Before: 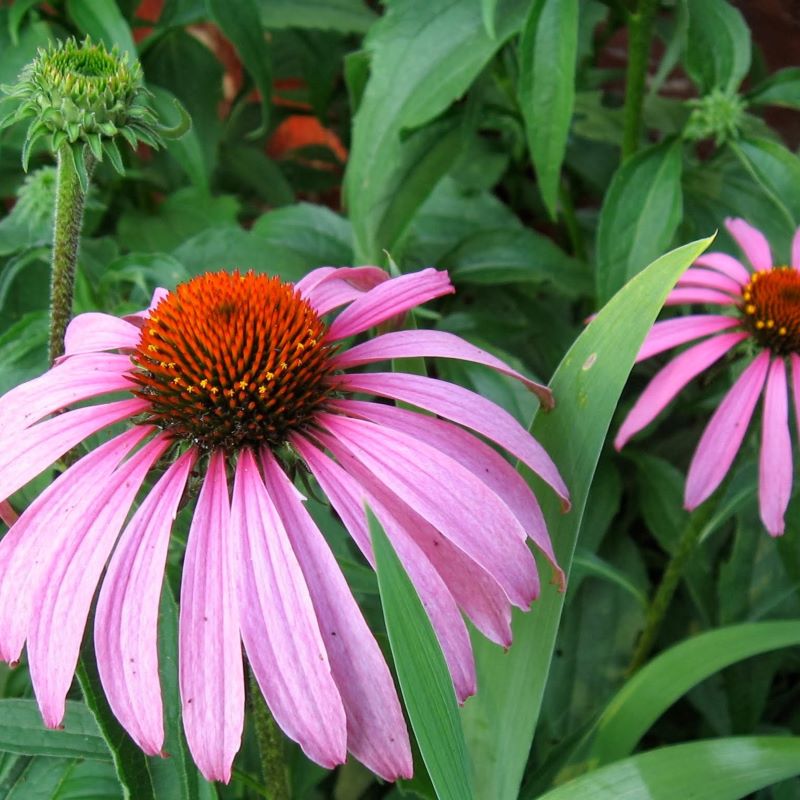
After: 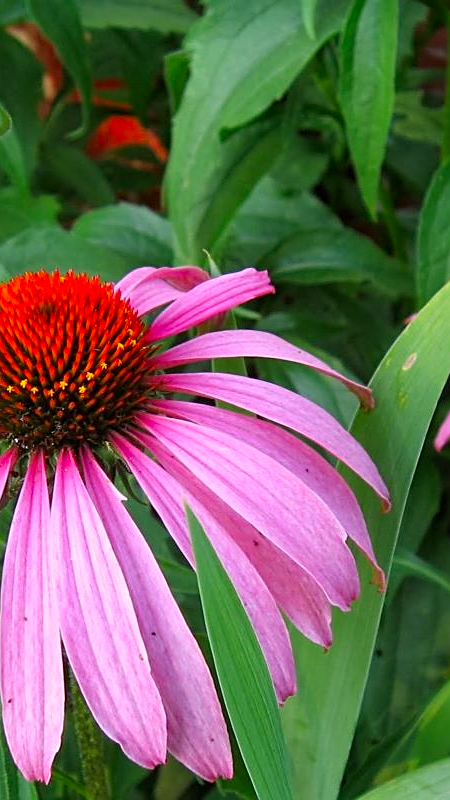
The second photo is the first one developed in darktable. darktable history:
color zones: curves: ch1 [(0, 0.525) (0.143, 0.556) (0.286, 0.52) (0.429, 0.5) (0.571, 0.5) (0.714, 0.5) (0.857, 0.503) (1, 0.525)]
crop and rotate: left 22.516%, right 21.234%
color correction: highlights a* 3.22, highlights b* 1.93, saturation 1.19
sharpen: on, module defaults
